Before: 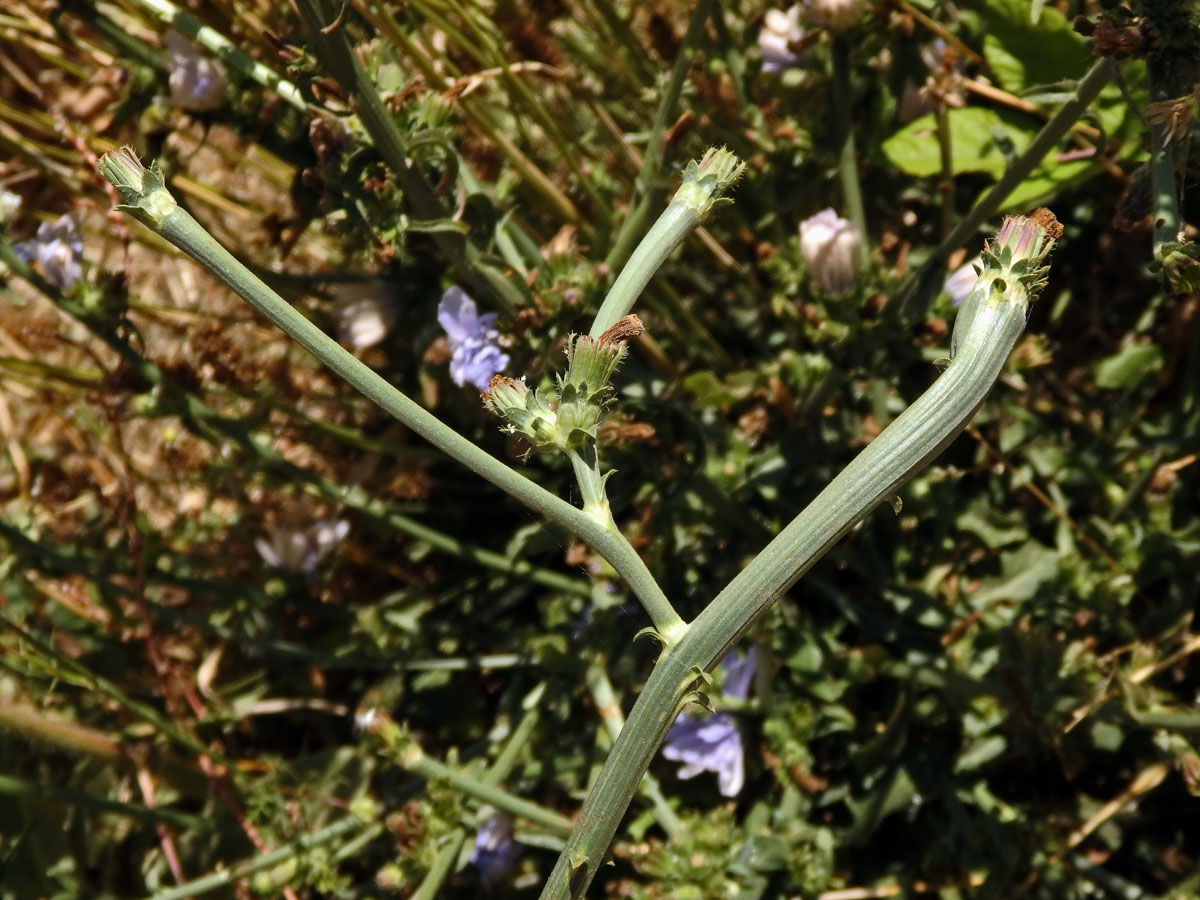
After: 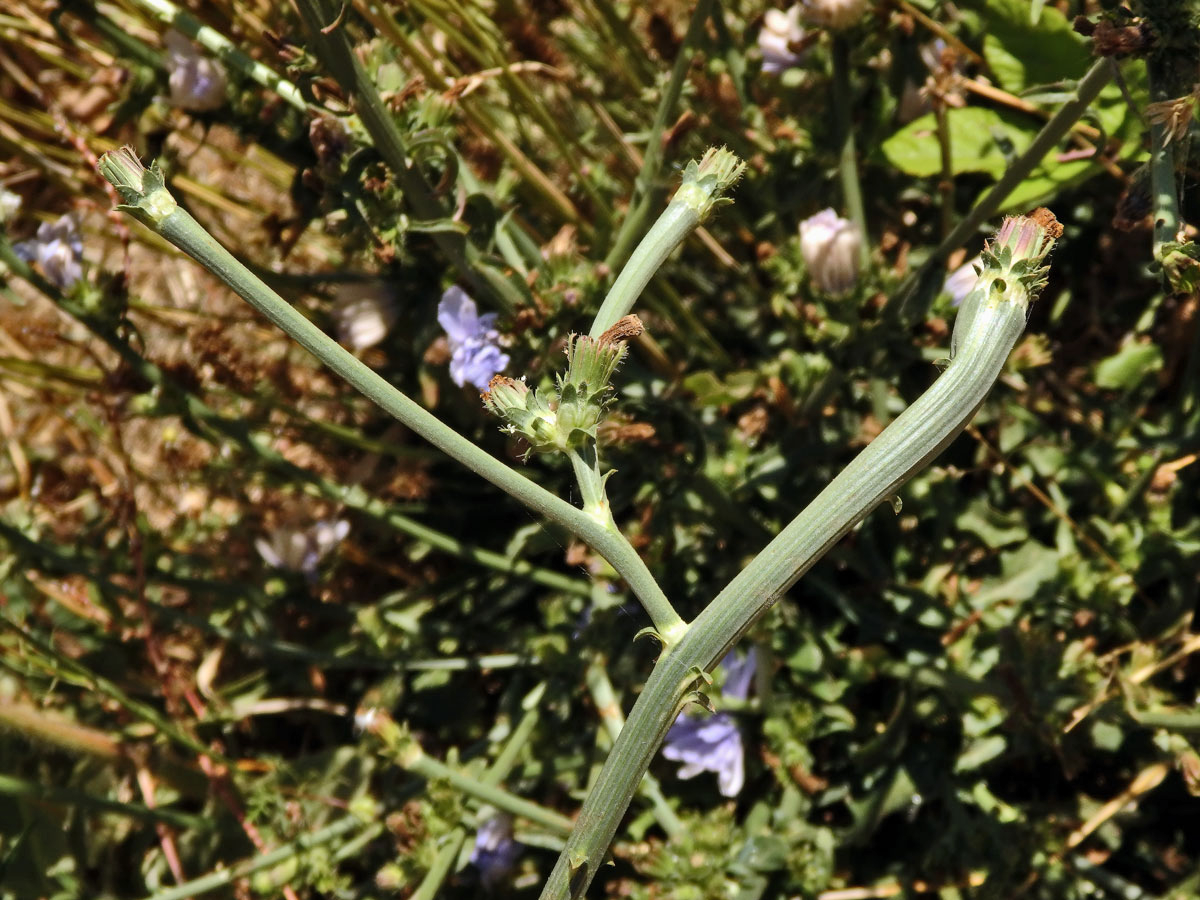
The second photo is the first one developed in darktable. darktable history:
shadows and highlights: highlights color adjustment 89.82%, low approximation 0.01, soften with gaussian
